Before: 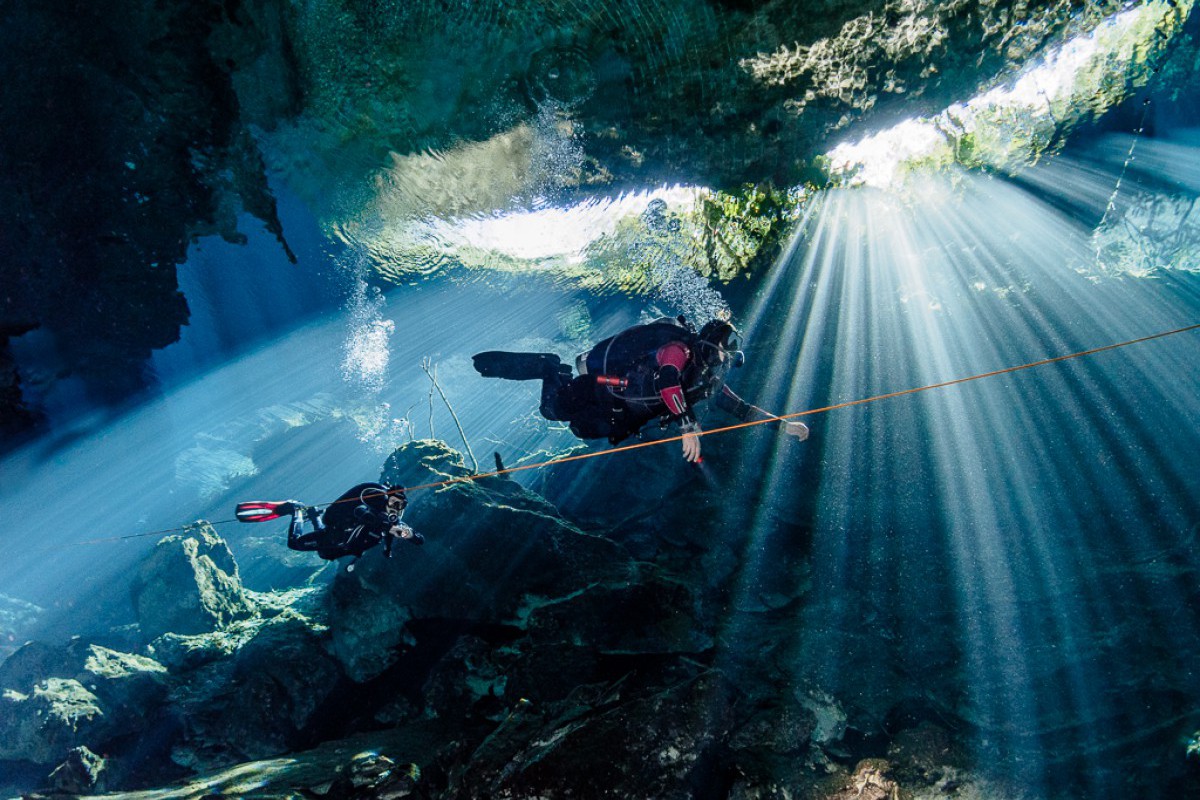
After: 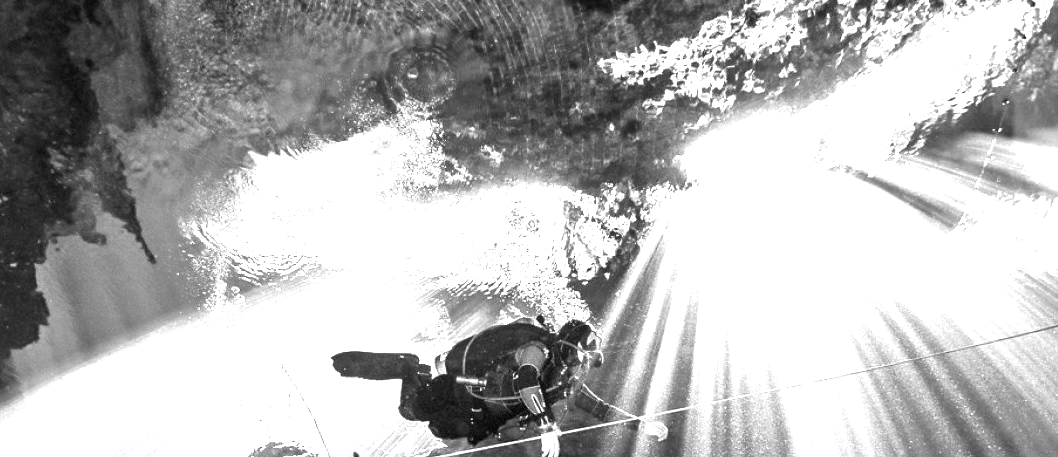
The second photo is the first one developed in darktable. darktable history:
exposure: black level correction 0, exposure 2.327 EV, compensate exposure bias true, compensate highlight preservation false
crop and rotate: left 11.812%, bottom 42.776%
monochrome: on, module defaults
